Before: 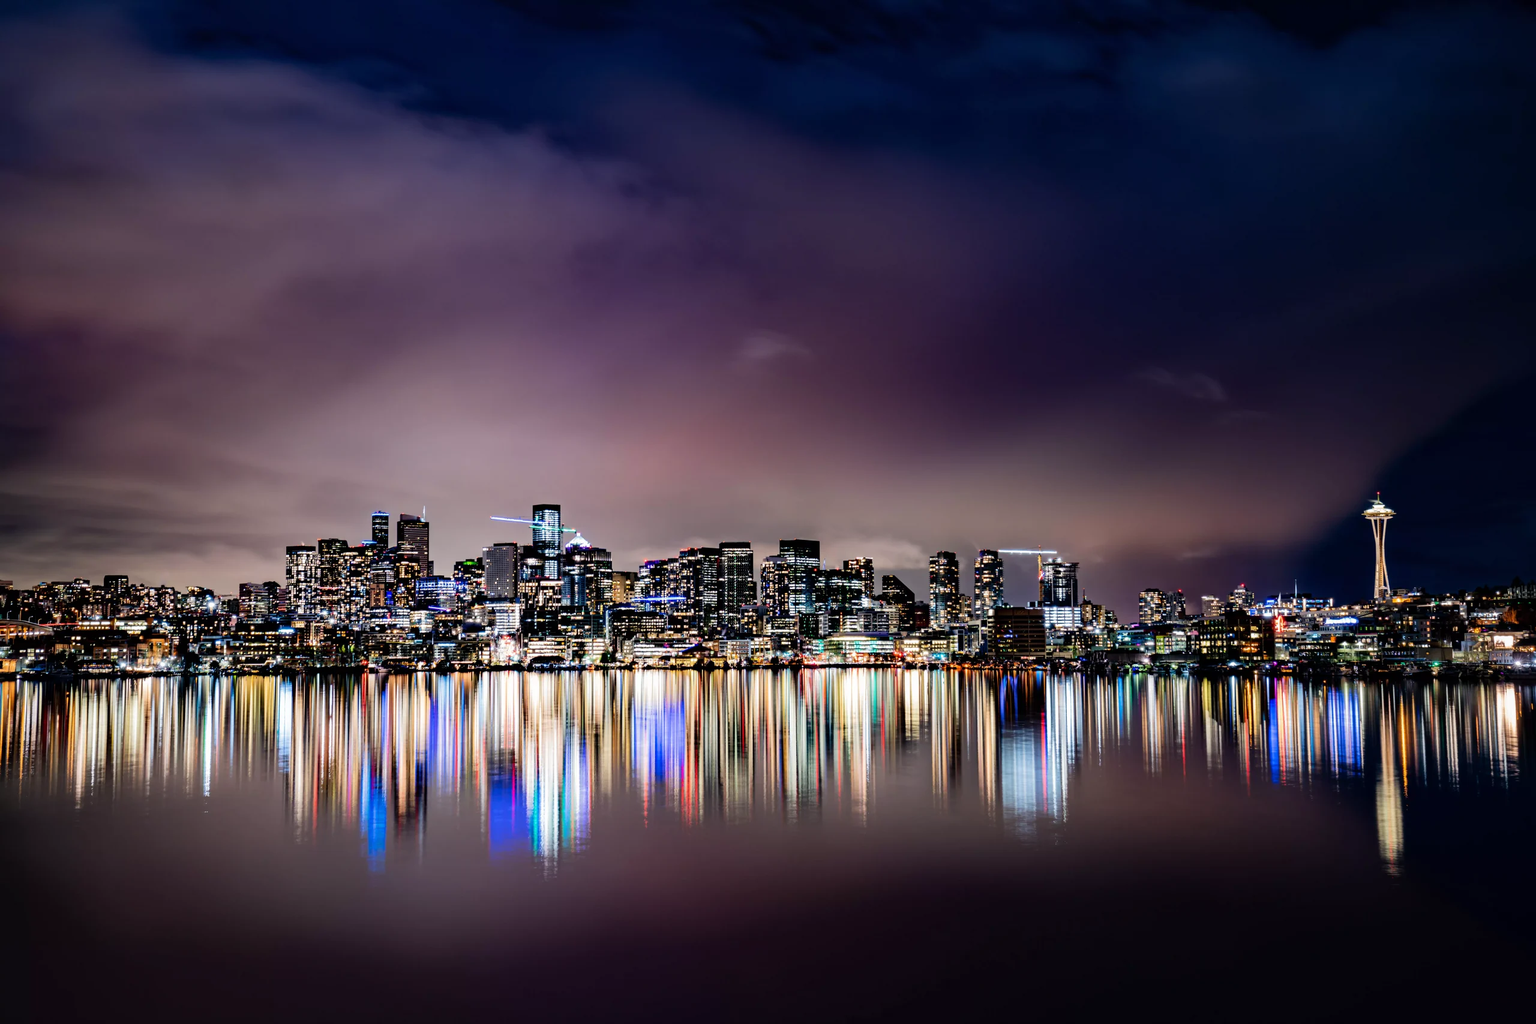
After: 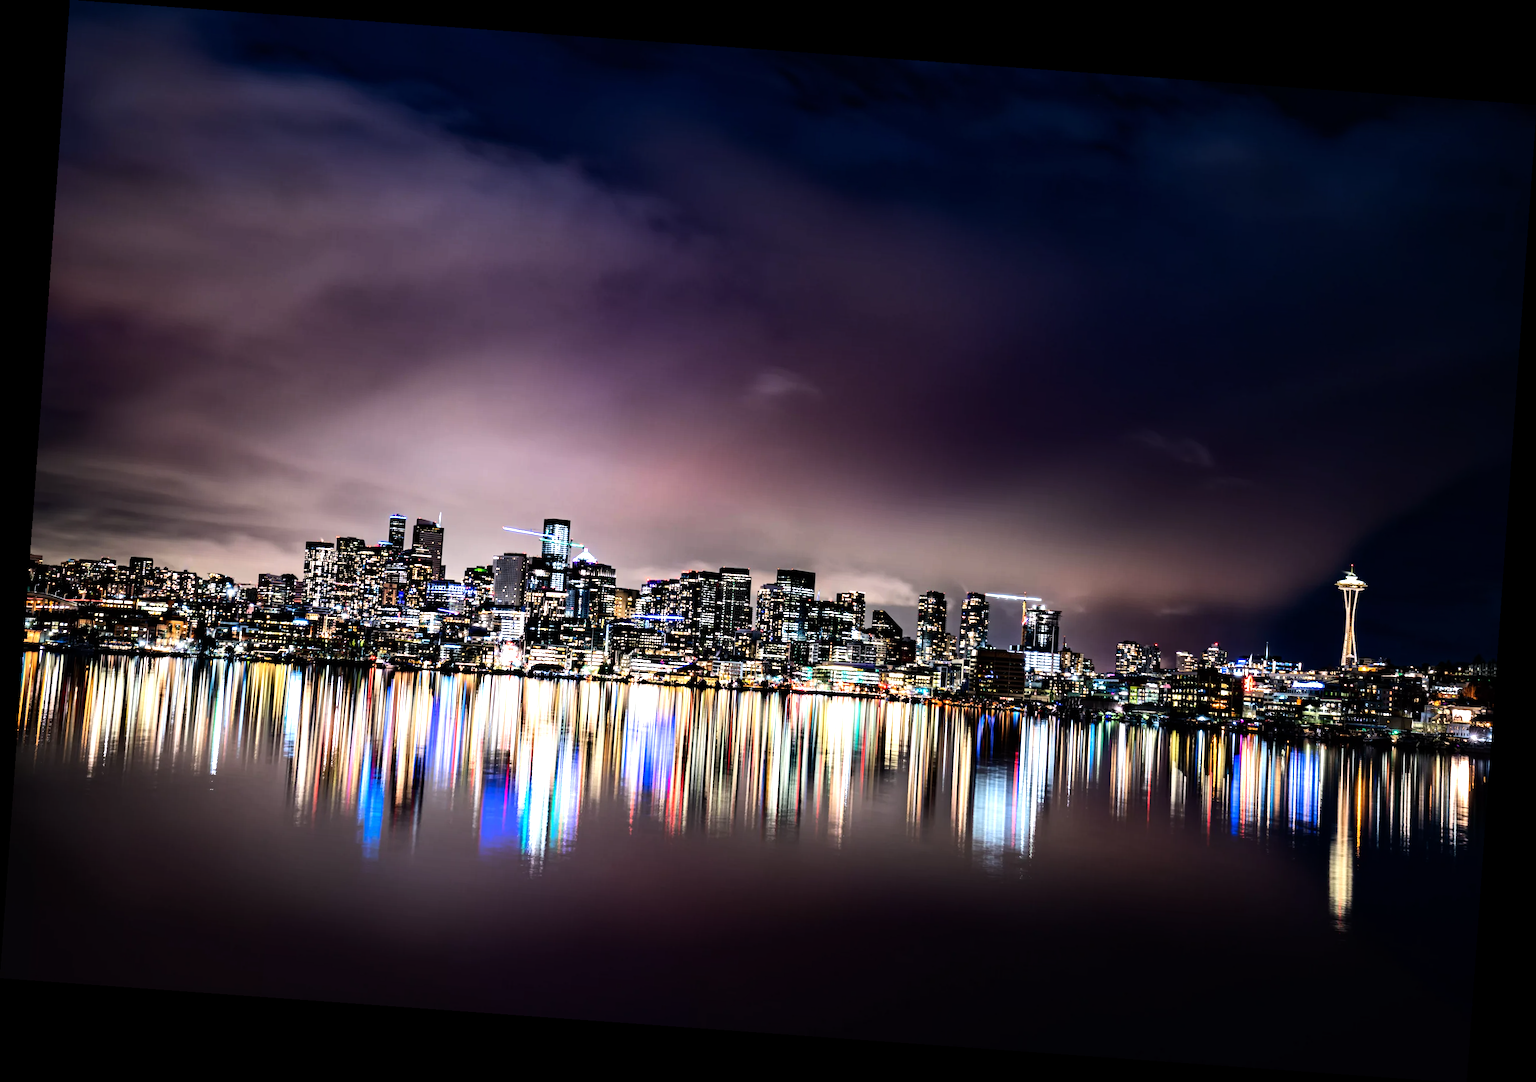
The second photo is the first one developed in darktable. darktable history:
rotate and perspective: rotation 4.1°, automatic cropping off
tone equalizer: -8 EV -0.75 EV, -7 EV -0.7 EV, -6 EV -0.6 EV, -5 EV -0.4 EV, -3 EV 0.4 EV, -2 EV 0.6 EV, -1 EV 0.7 EV, +0 EV 0.75 EV, edges refinement/feathering 500, mask exposure compensation -1.57 EV, preserve details no
color balance rgb: shadows lift › luminance -10%, highlights gain › luminance 10%, saturation formula JzAzBz (2021)
